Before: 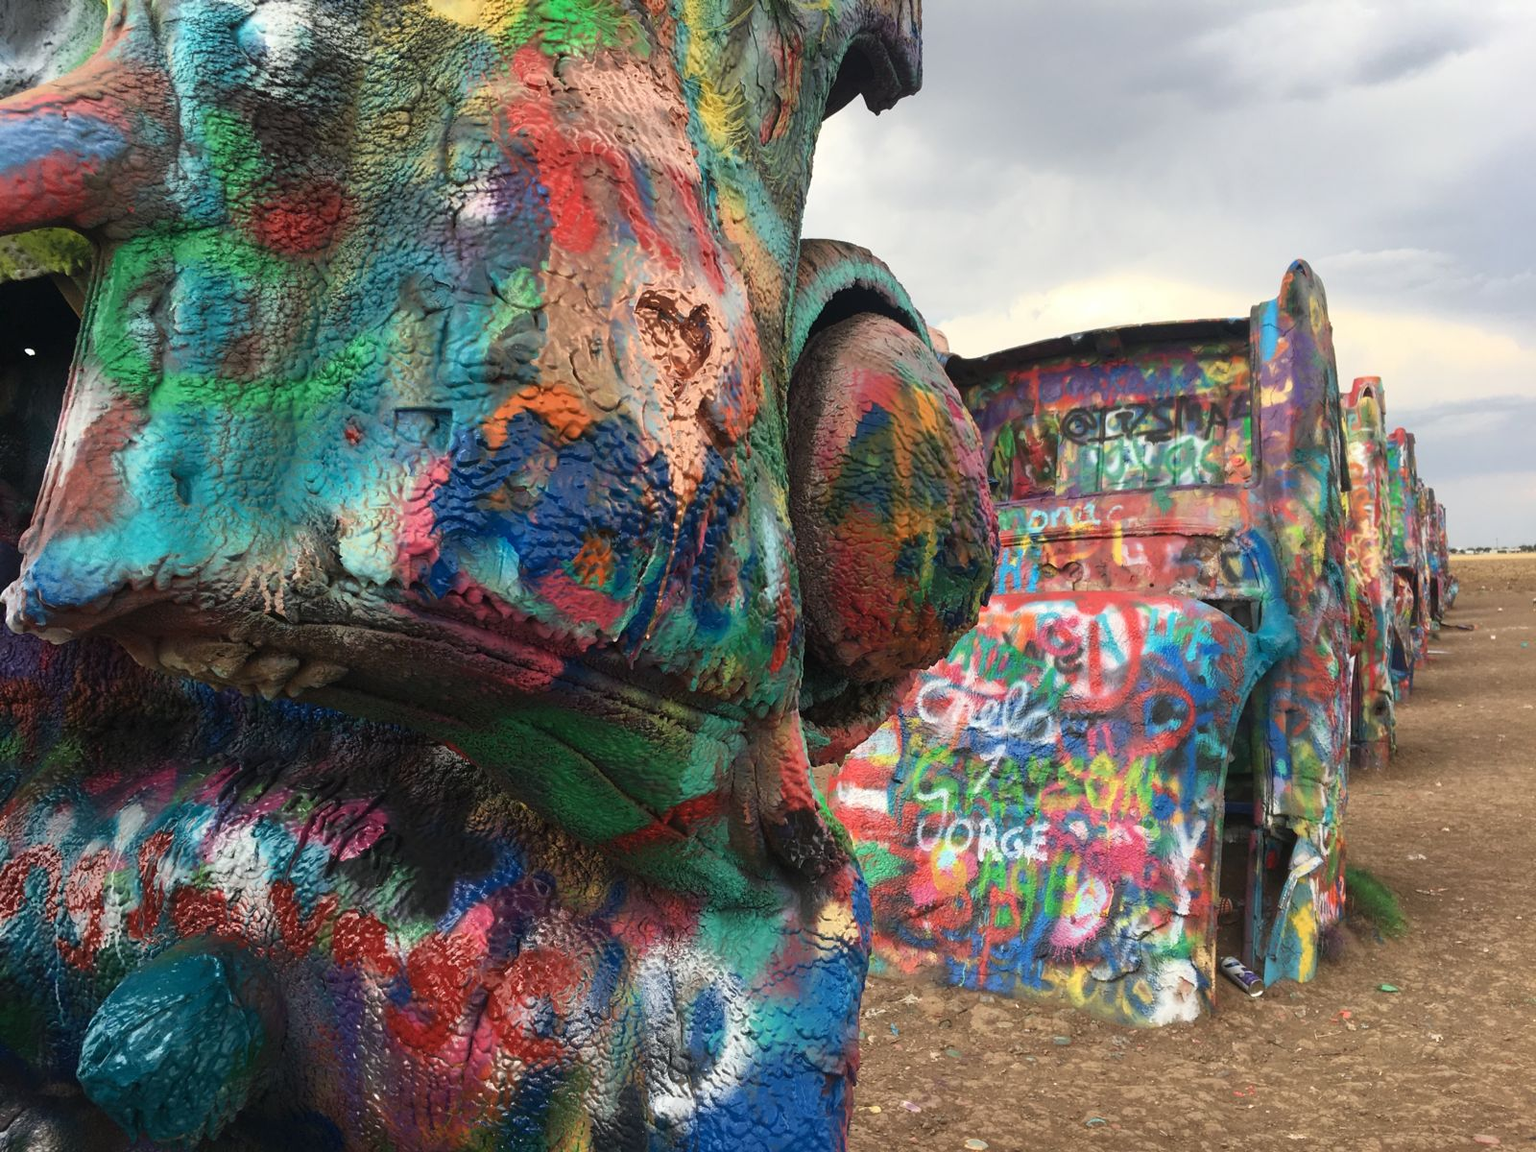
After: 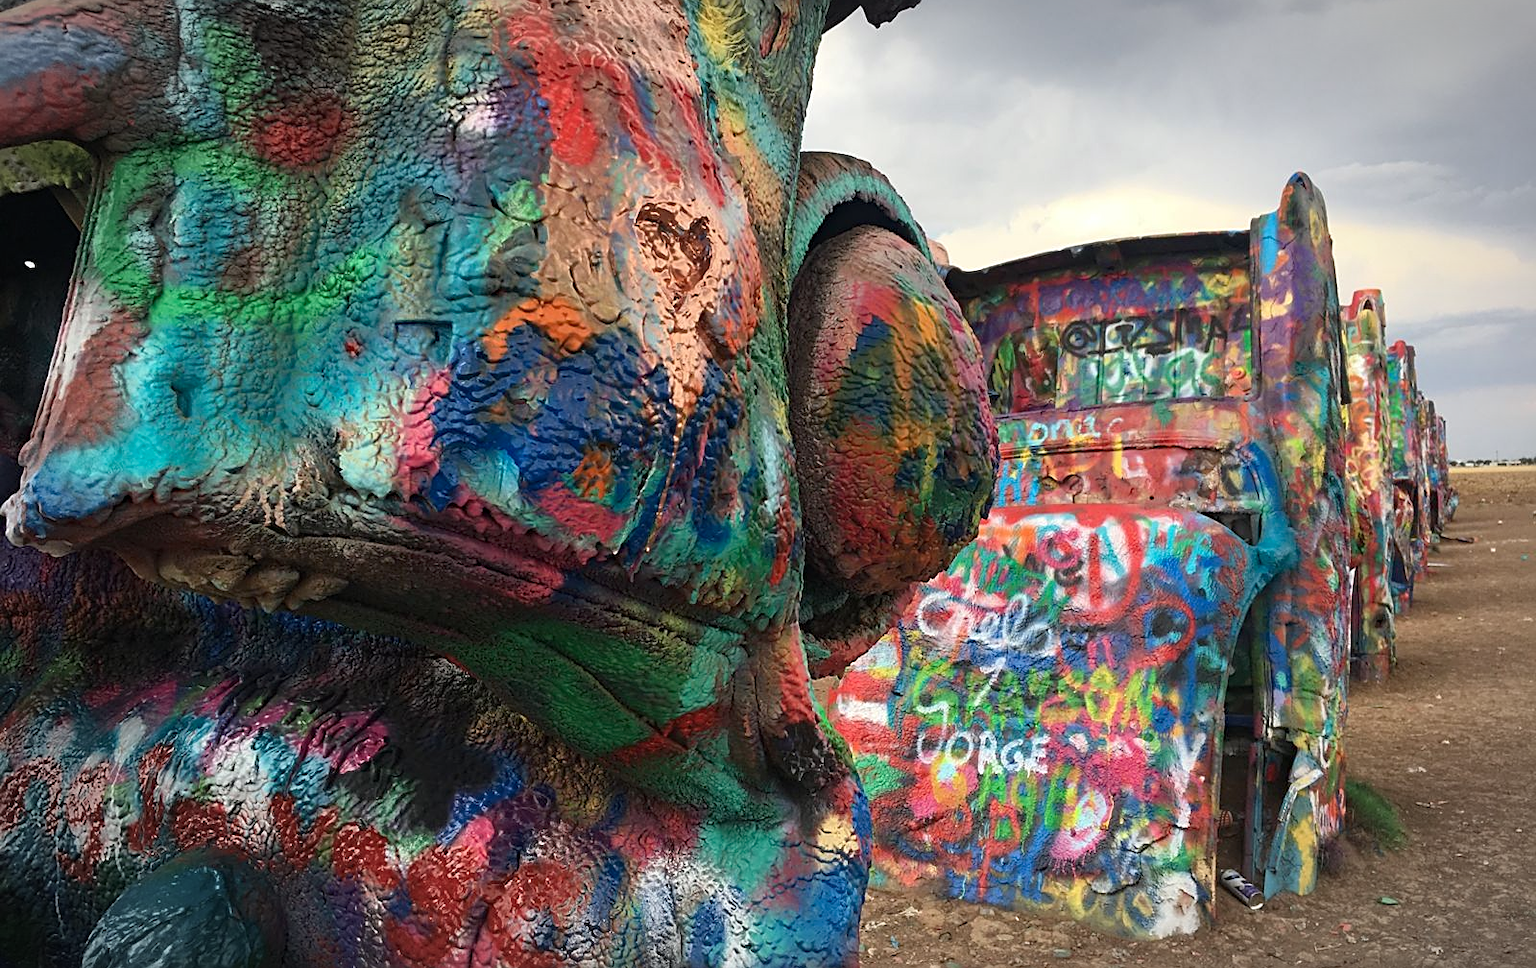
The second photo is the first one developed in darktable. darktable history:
haze removal: compatibility mode true, adaptive false
crop: top 7.61%, bottom 8.259%
sharpen: on, module defaults
vignetting: fall-off start 86.19%, automatic ratio true, unbound false
